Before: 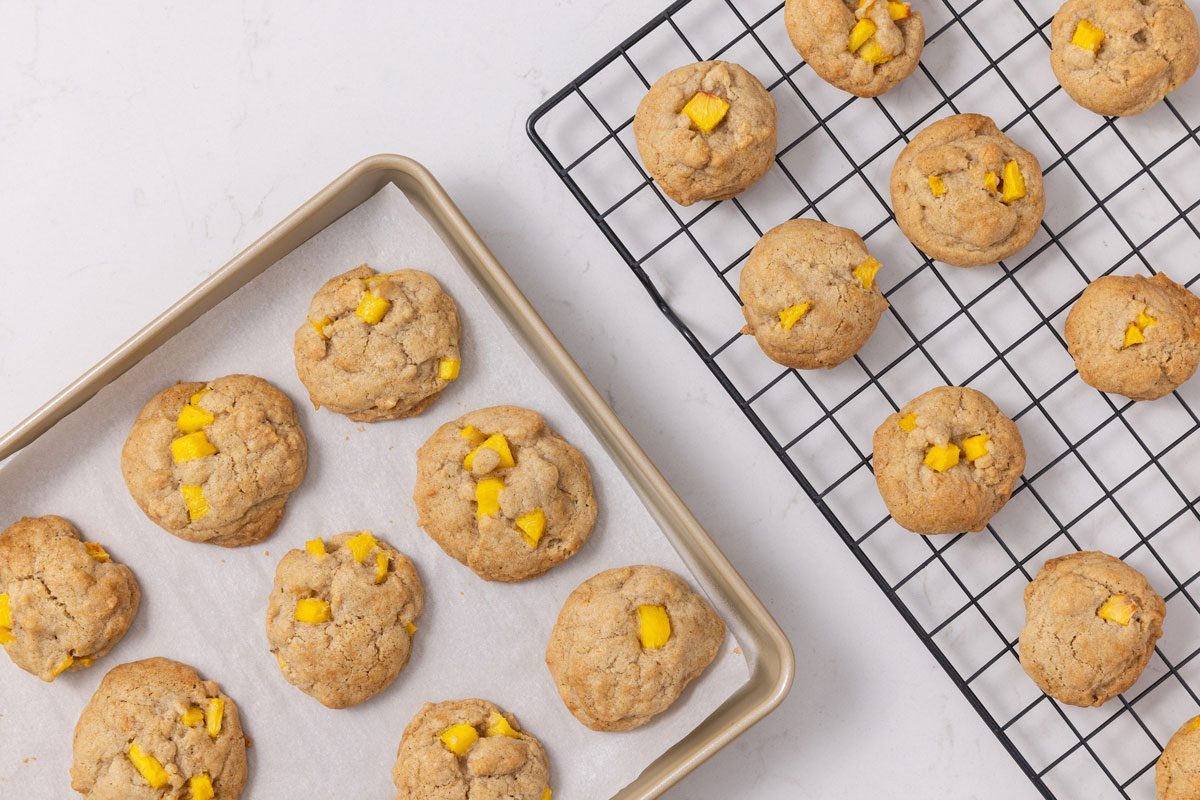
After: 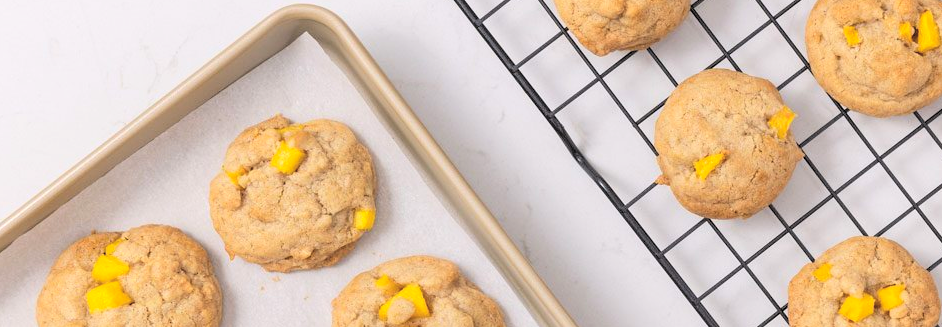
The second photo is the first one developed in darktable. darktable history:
crop: left 7.159%, top 18.761%, right 14.297%, bottom 40.306%
contrast brightness saturation: contrast 0.095, brightness 0.316, saturation 0.143
levels: mode automatic, black 0.021%, levels [0.012, 0.367, 0.697]
